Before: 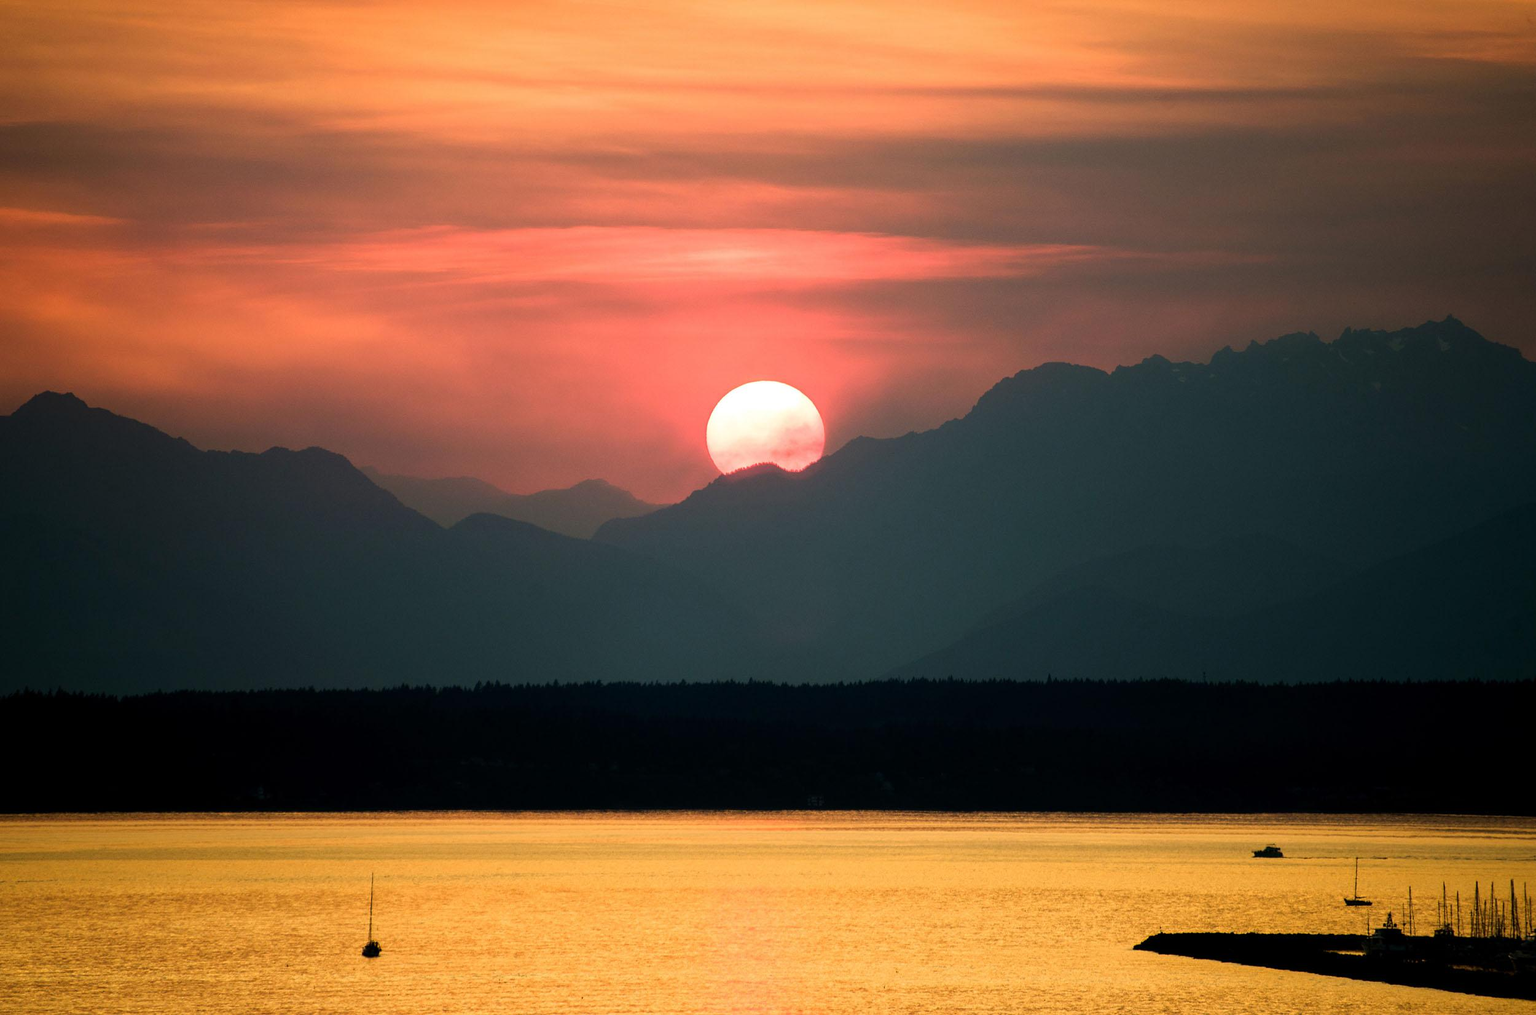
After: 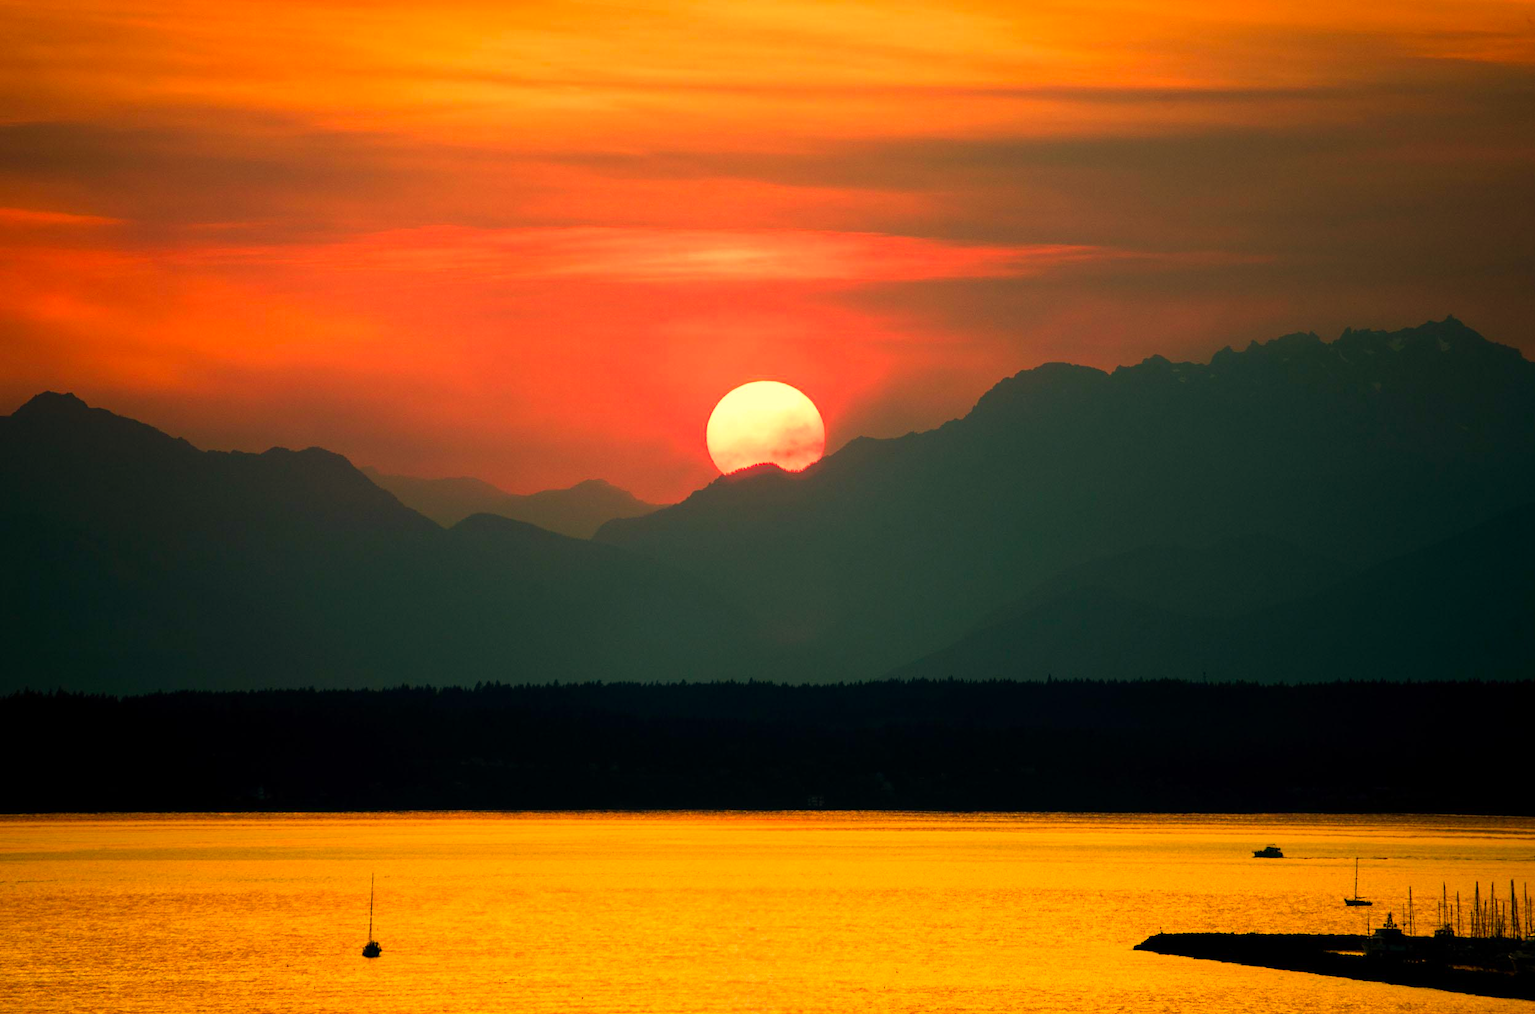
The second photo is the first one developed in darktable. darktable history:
white balance: red 1.08, blue 0.791
color correction: saturation 1.34
